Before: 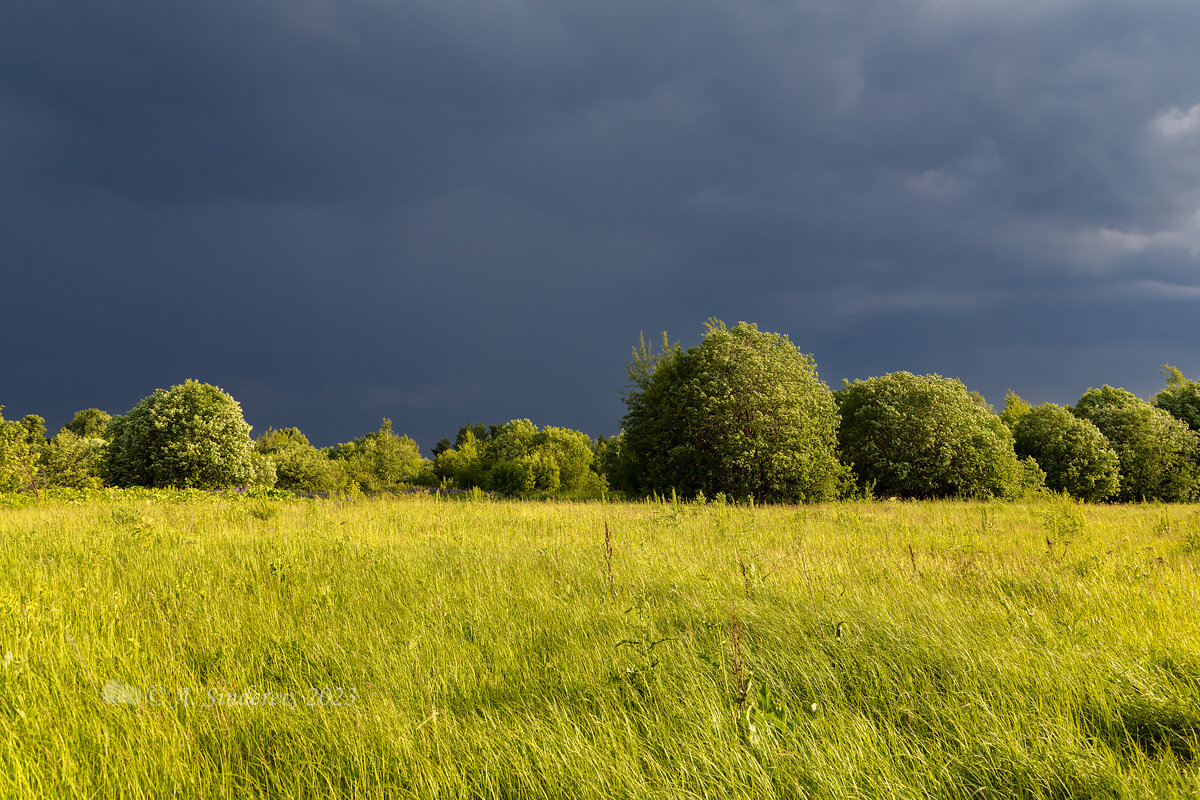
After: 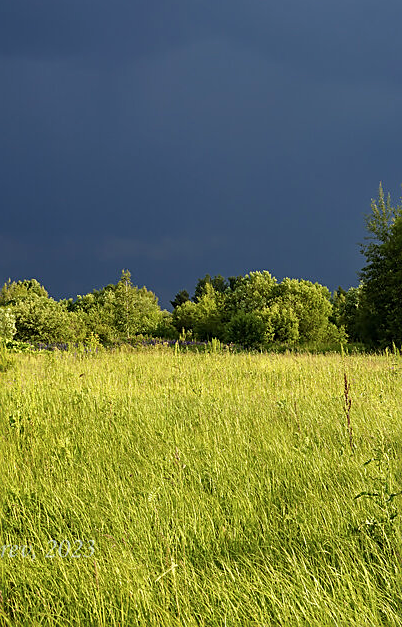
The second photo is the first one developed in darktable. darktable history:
sharpen: on, module defaults
crop and rotate: left 21.77%, top 18.528%, right 44.676%, bottom 2.997%
color calibration: illuminant custom, x 0.368, y 0.373, temperature 4330.32 K
